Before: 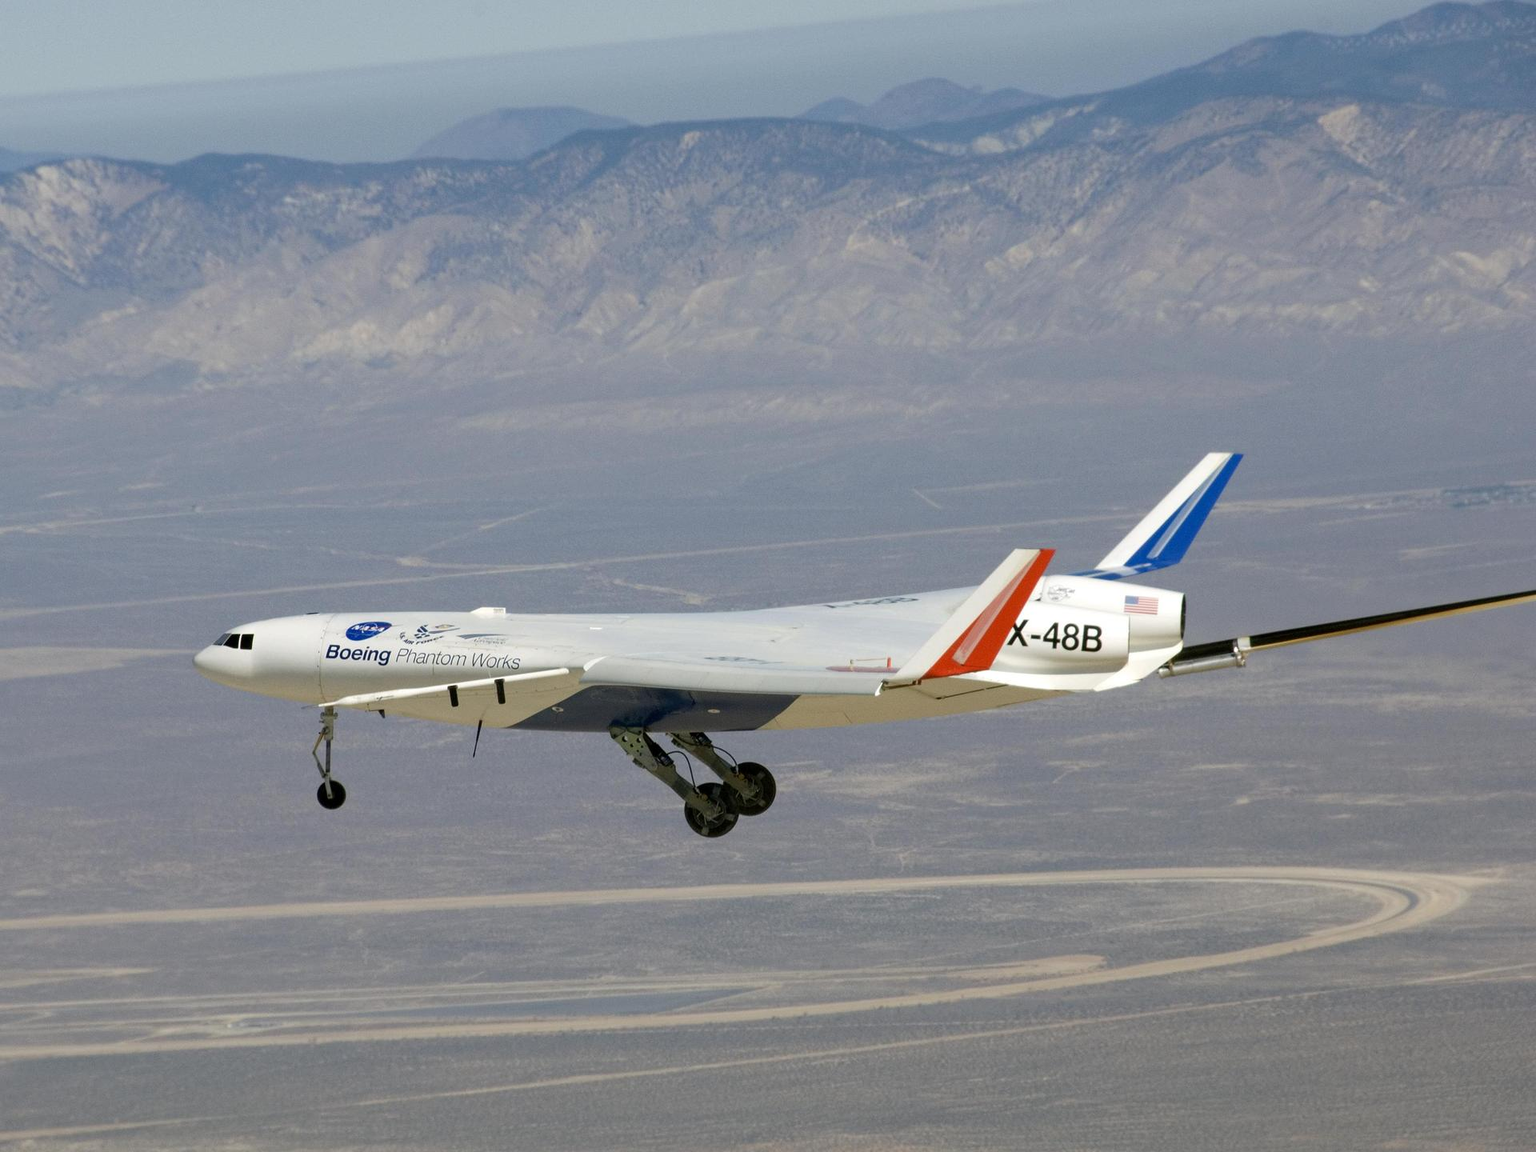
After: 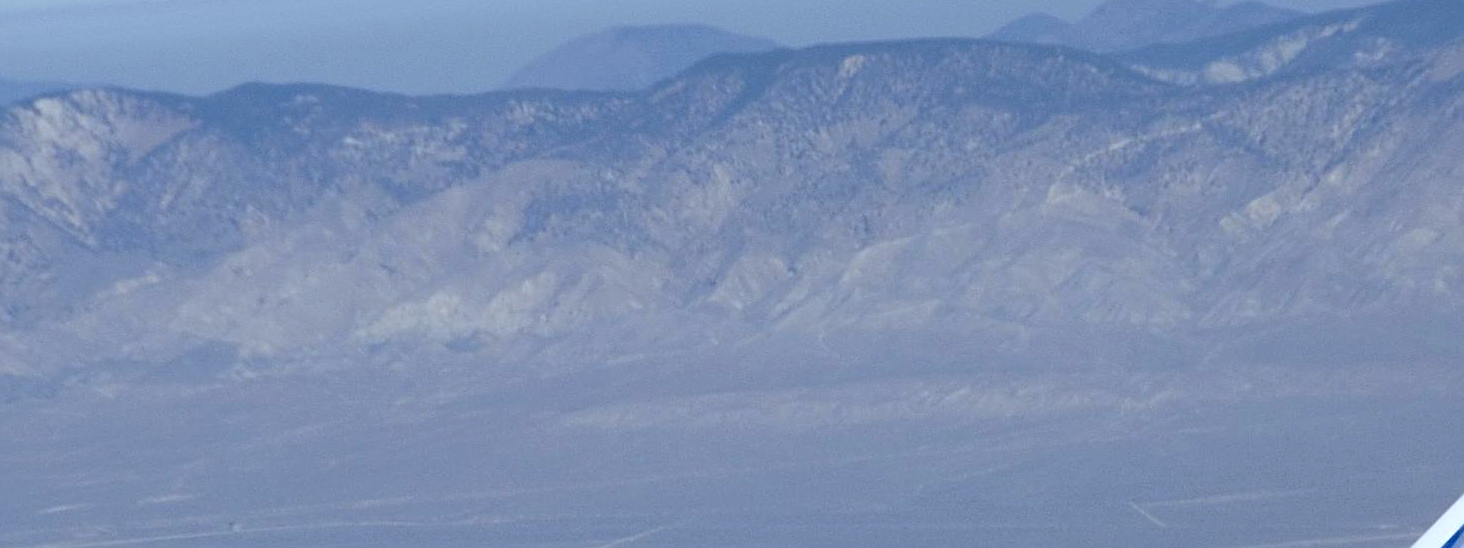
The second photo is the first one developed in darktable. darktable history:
crop: left 0.579%, top 7.627%, right 23.167%, bottom 54.275%
sharpen: on, module defaults
white balance: red 0.926, green 1.003, blue 1.133
